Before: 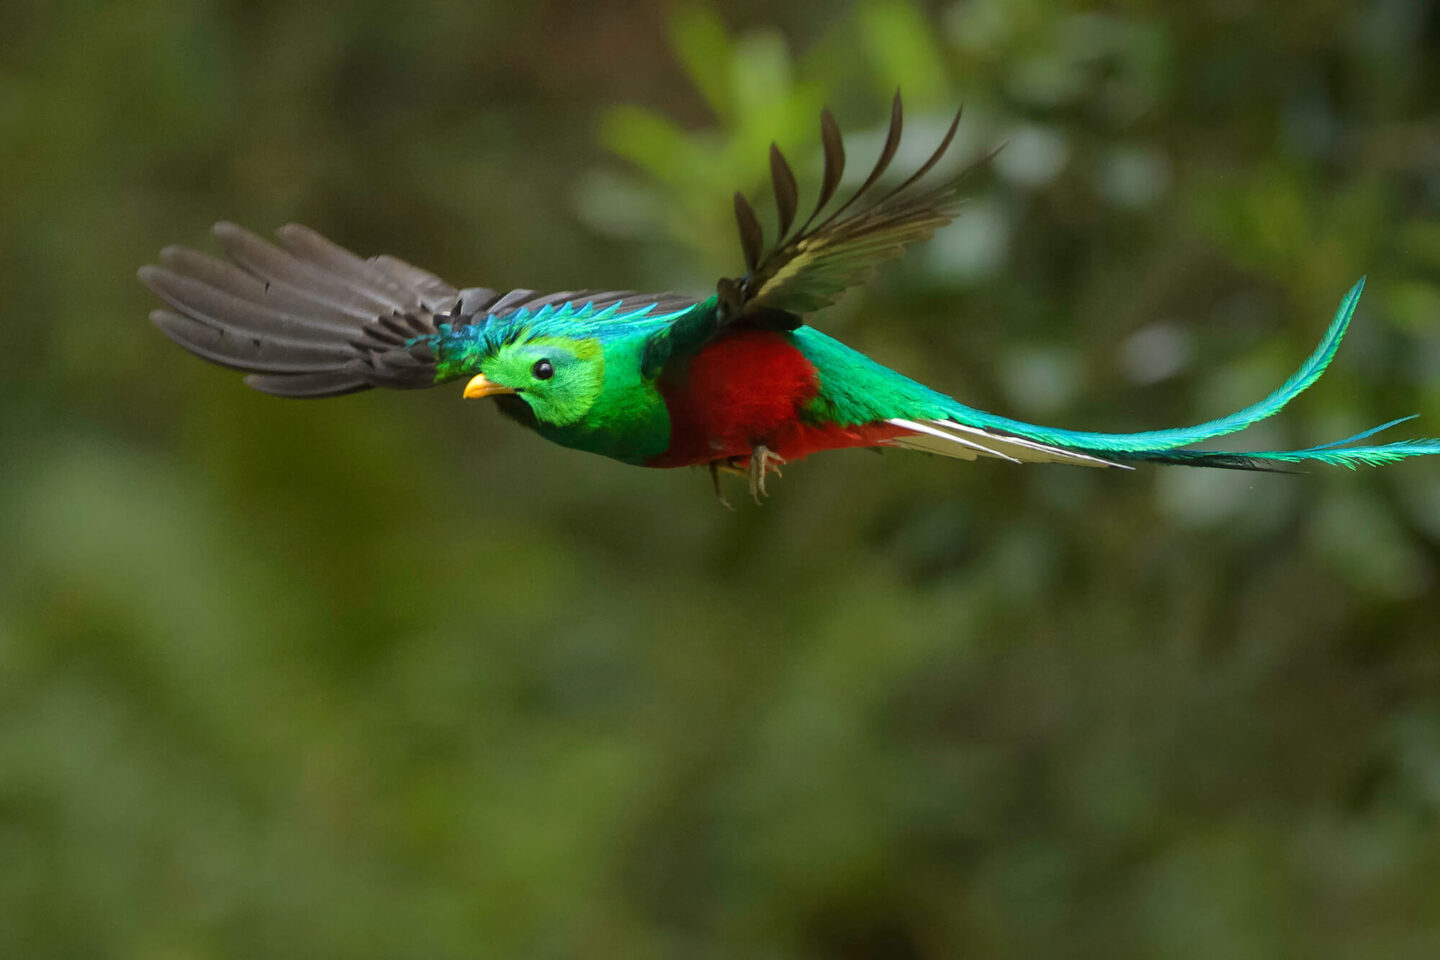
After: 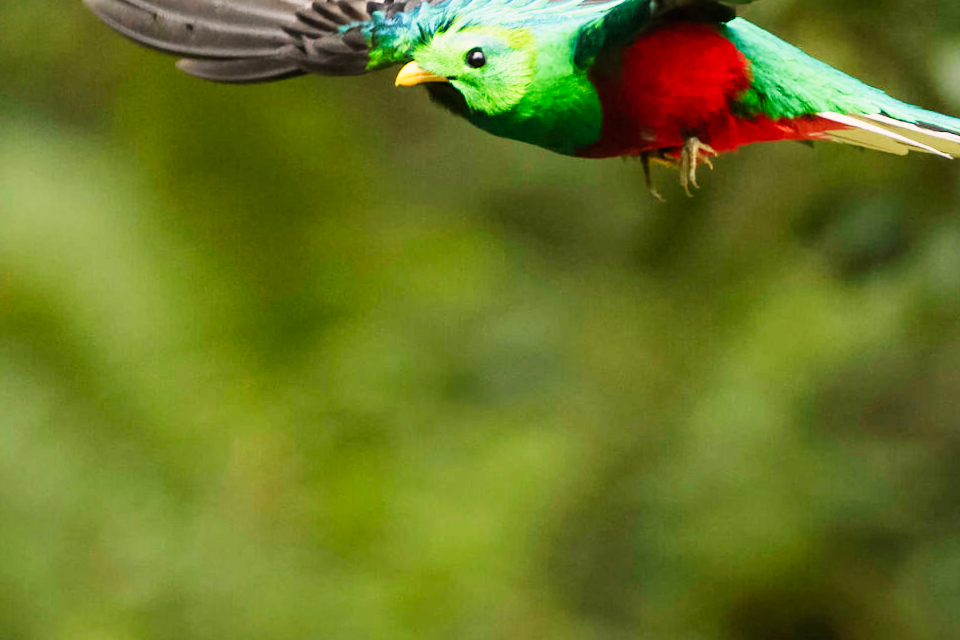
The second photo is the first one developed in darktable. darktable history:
crop and rotate: angle -0.82°, left 3.85%, top 31.828%, right 27.992%
exposure: black level correction 0, exposure 1.2 EV, compensate highlight preservation false
sigmoid: contrast 1.7, skew 0.1, preserve hue 0%, red attenuation 0.1, red rotation 0.035, green attenuation 0.1, green rotation -0.017, blue attenuation 0.15, blue rotation -0.052, base primaries Rec2020
color correction: highlights a* 3.84, highlights b* 5.07
